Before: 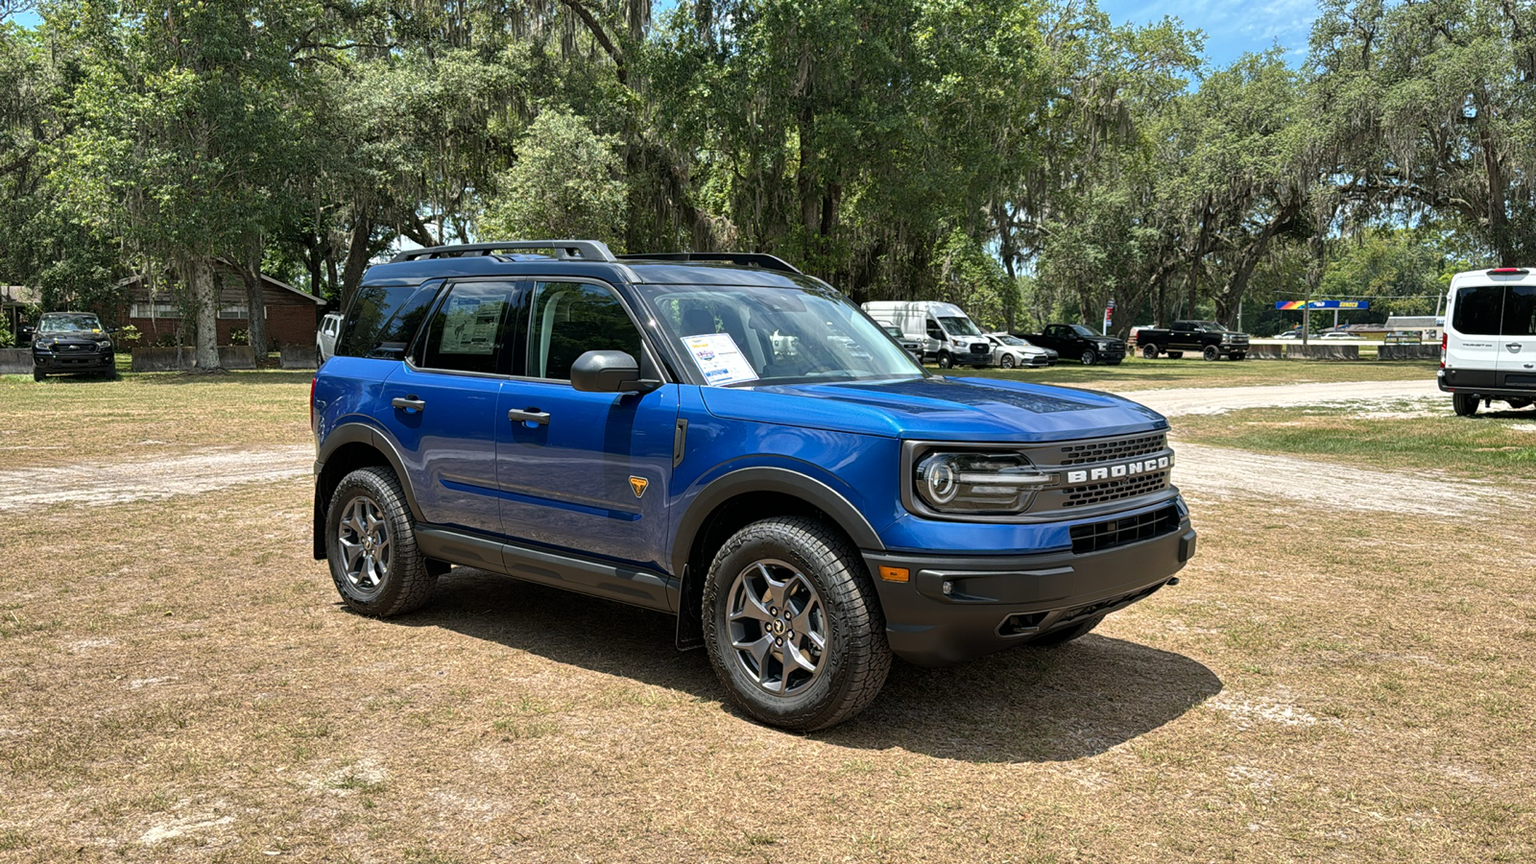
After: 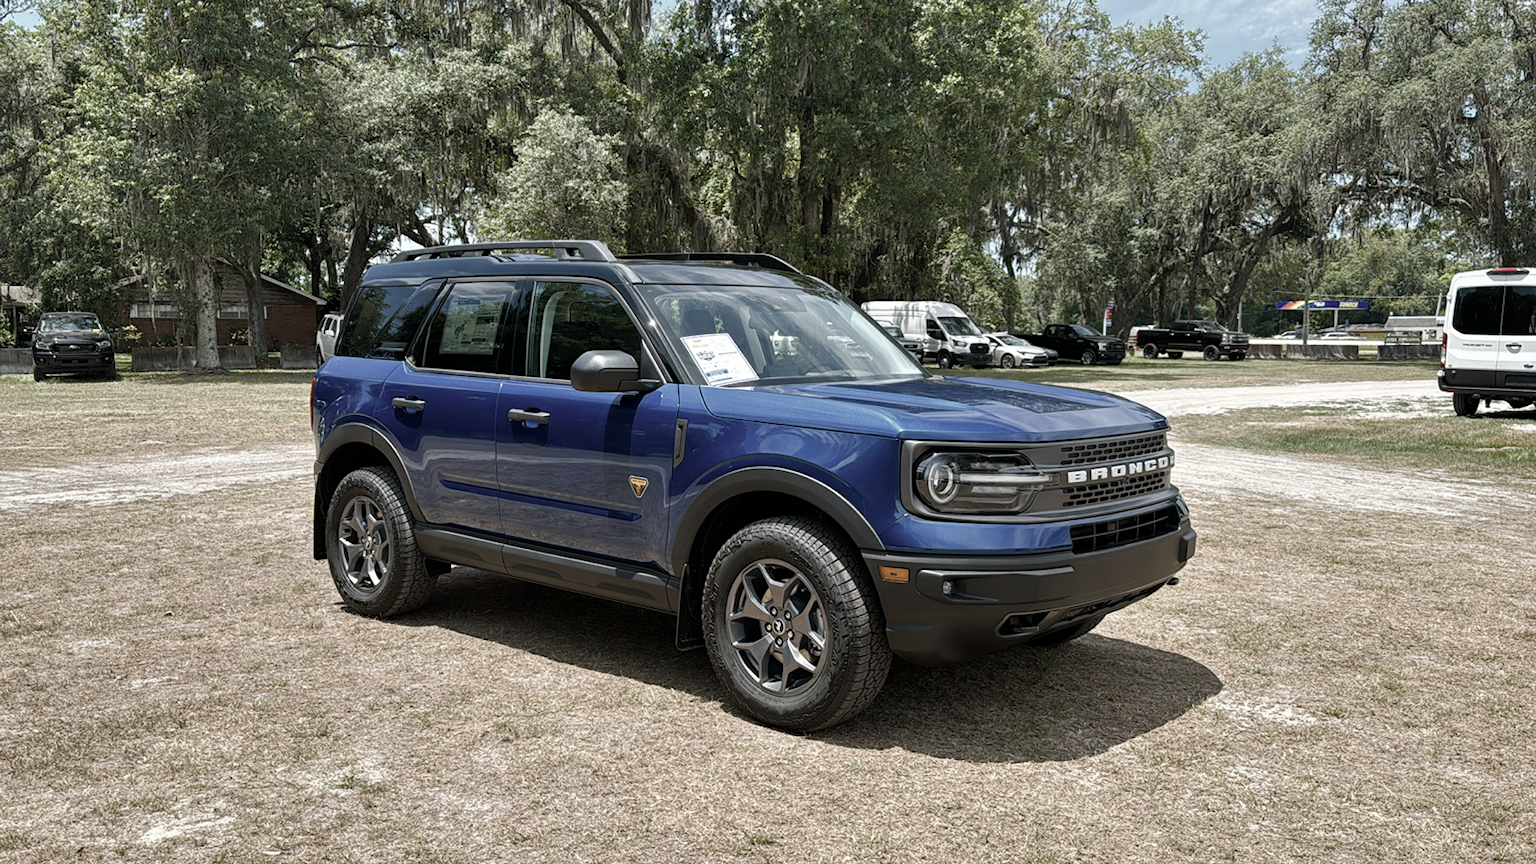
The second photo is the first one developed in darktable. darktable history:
color balance rgb: perceptual saturation grading › global saturation 0.974%, perceptual saturation grading › highlights -29.157%, perceptual saturation grading › mid-tones 29.802%, perceptual saturation grading › shadows 59.333%
color correction: highlights b* 0.025, saturation 0.483
